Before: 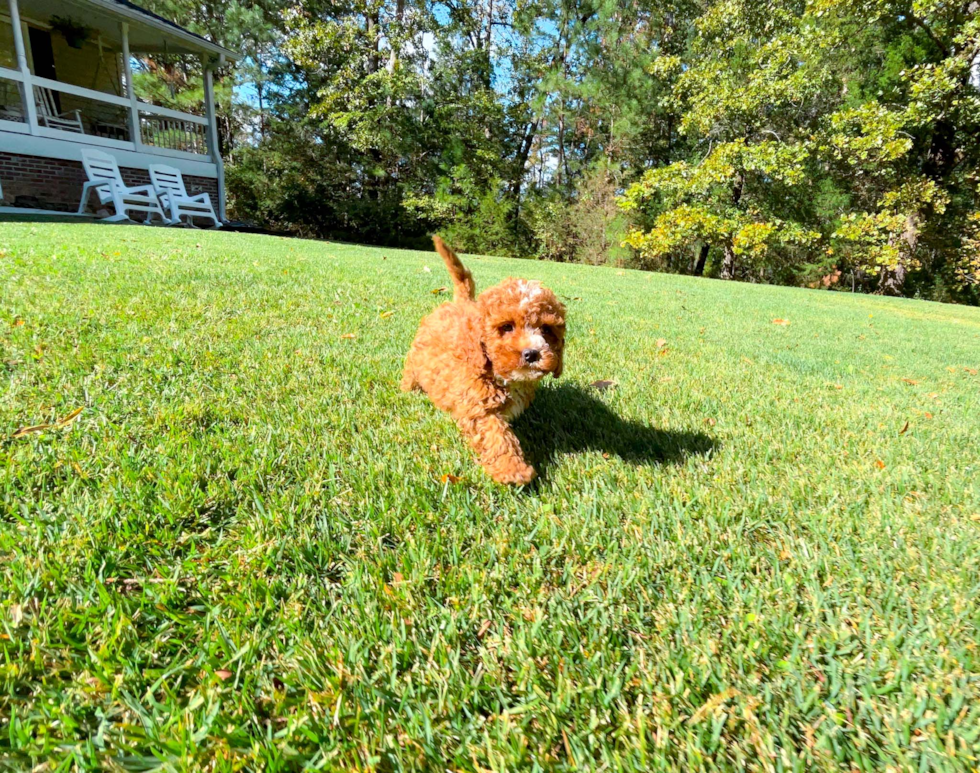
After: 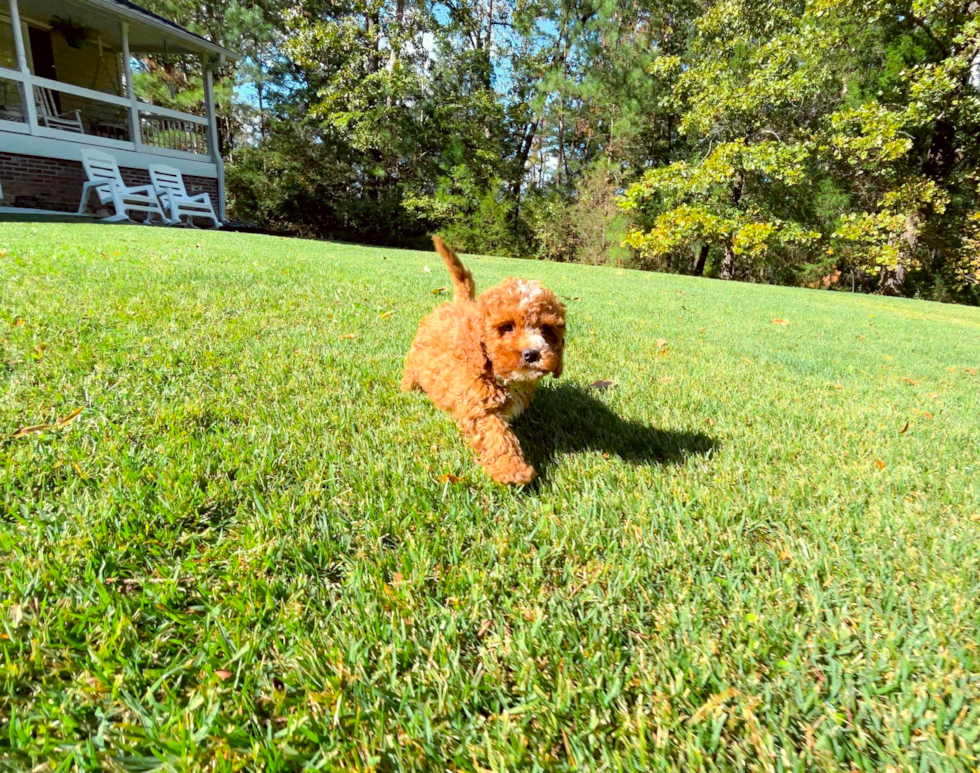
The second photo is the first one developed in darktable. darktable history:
color correction: highlights a* -1.06, highlights b* 4.44, shadows a* 3.54
